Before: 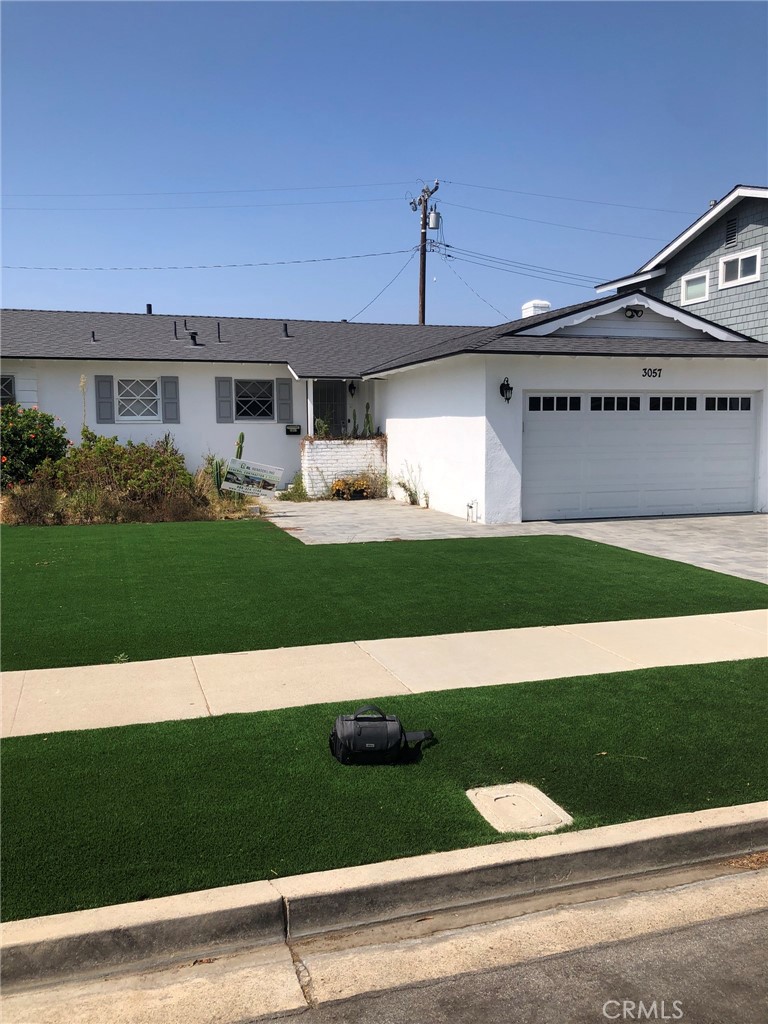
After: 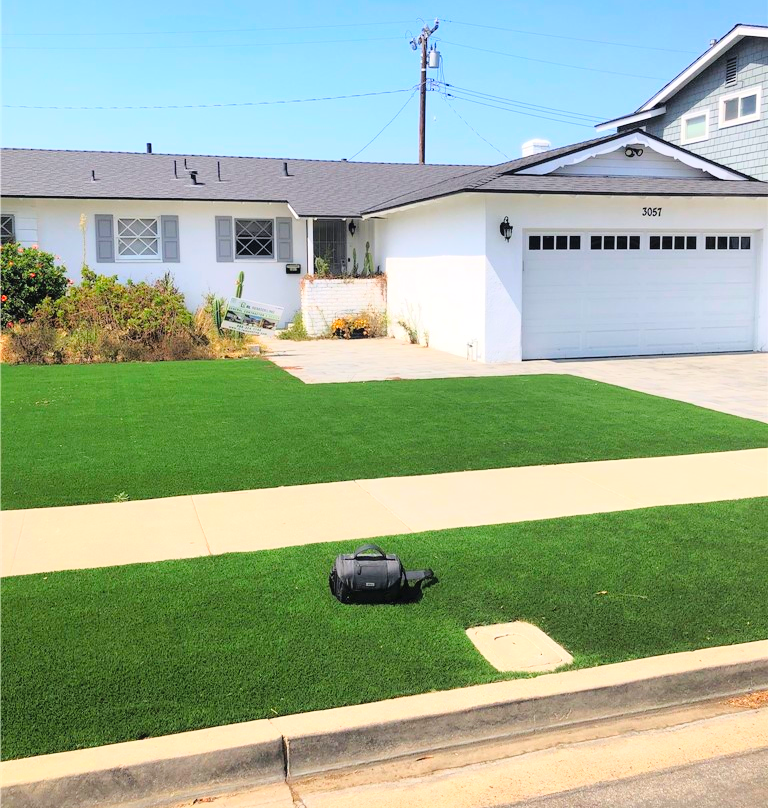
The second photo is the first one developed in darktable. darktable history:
crop and rotate: top 15.735%, bottom 5.342%
exposure: exposure 0.354 EV, compensate highlight preservation false
contrast brightness saturation: contrast 0.068, brightness 0.173, saturation 0.403
tone curve: curves: ch0 [(0, 0.015) (0.084, 0.074) (0.162, 0.165) (0.304, 0.382) (0.466, 0.576) (0.654, 0.741) (0.848, 0.906) (0.984, 0.963)]; ch1 [(0, 0) (0.34, 0.235) (0.46, 0.46) (0.515, 0.502) (0.553, 0.567) (0.764, 0.815) (1, 1)]; ch2 [(0, 0) (0.44, 0.458) (0.479, 0.492) (0.524, 0.507) (0.547, 0.579) (0.673, 0.712) (1, 1)], color space Lab, linked channels, preserve colors none
